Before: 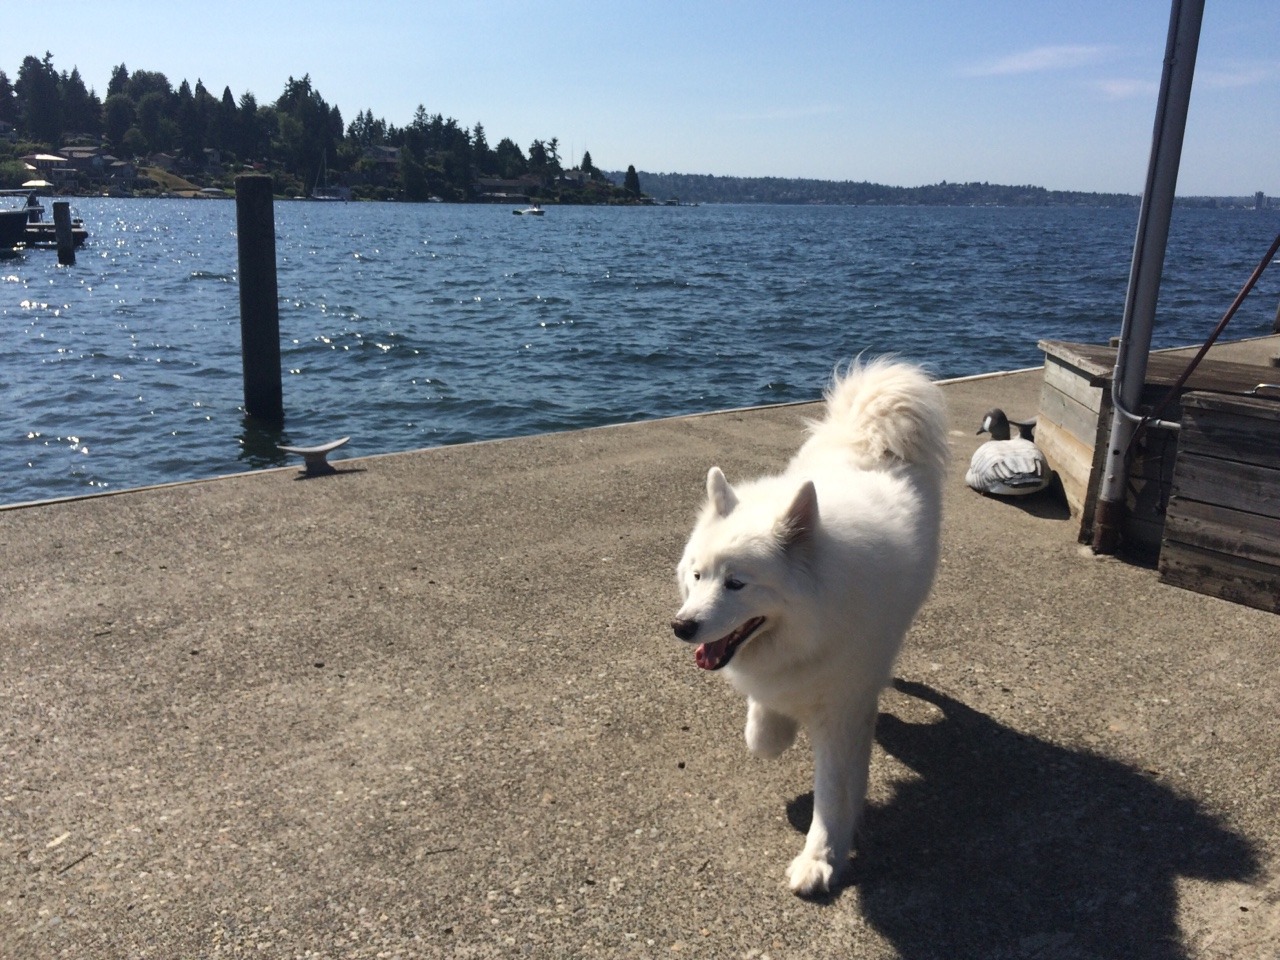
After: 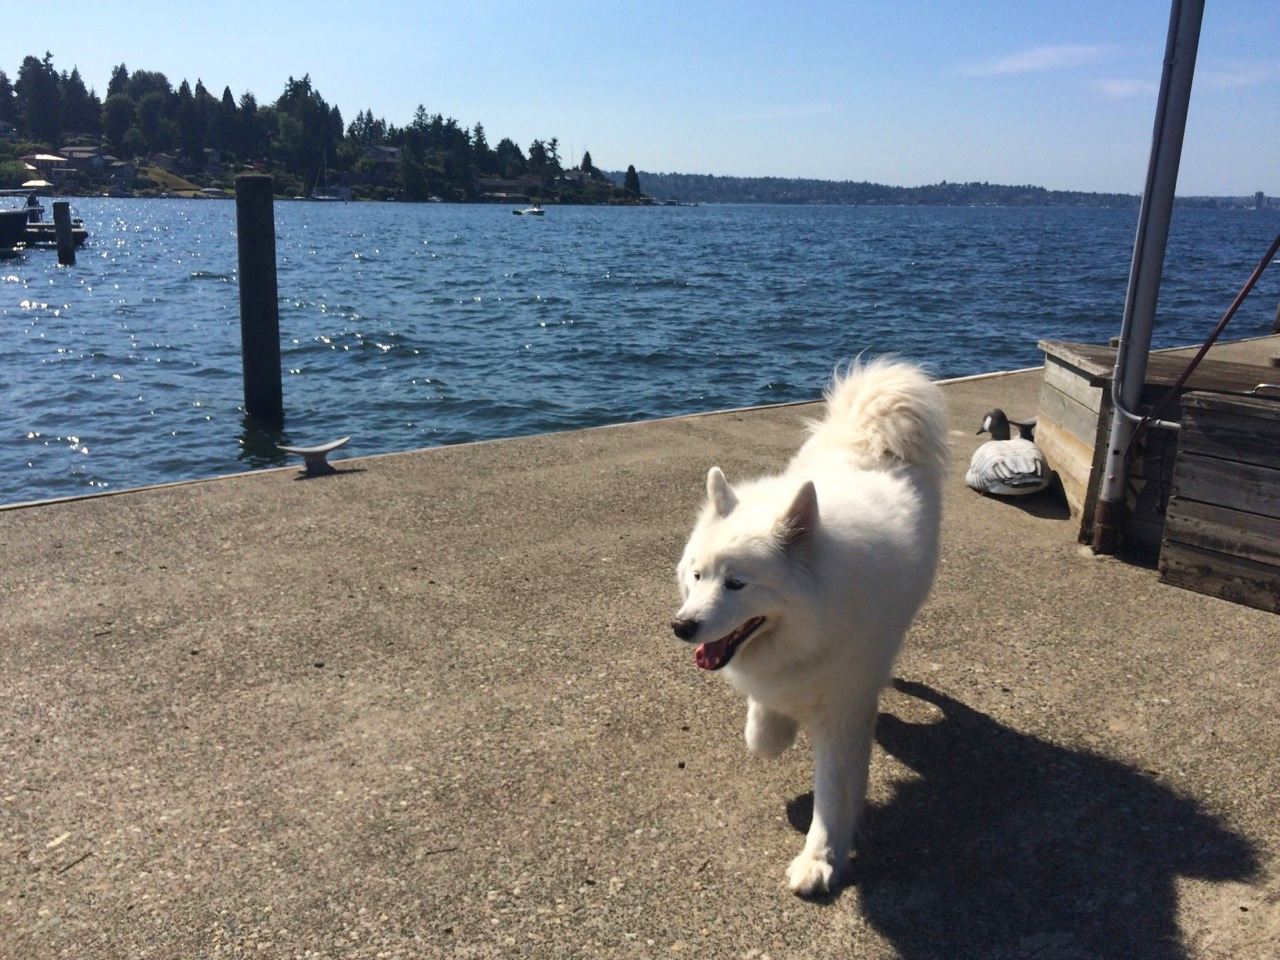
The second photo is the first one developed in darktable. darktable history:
contrast brightness saturation: saturation 0.182
